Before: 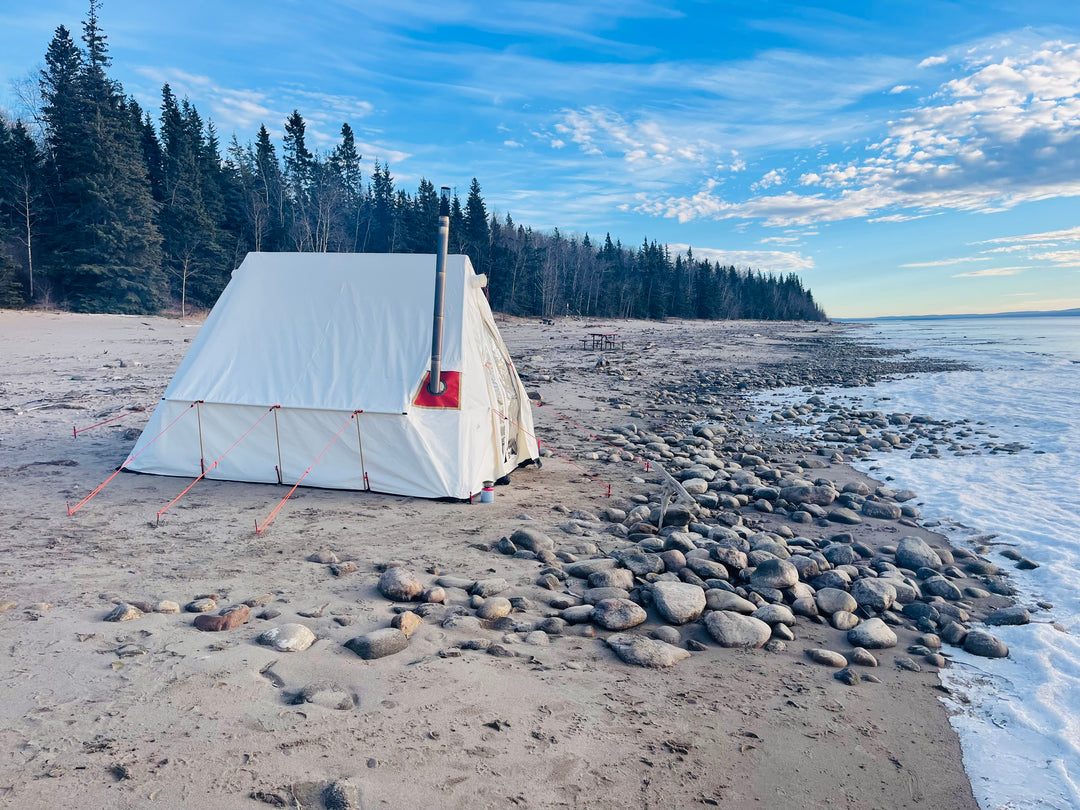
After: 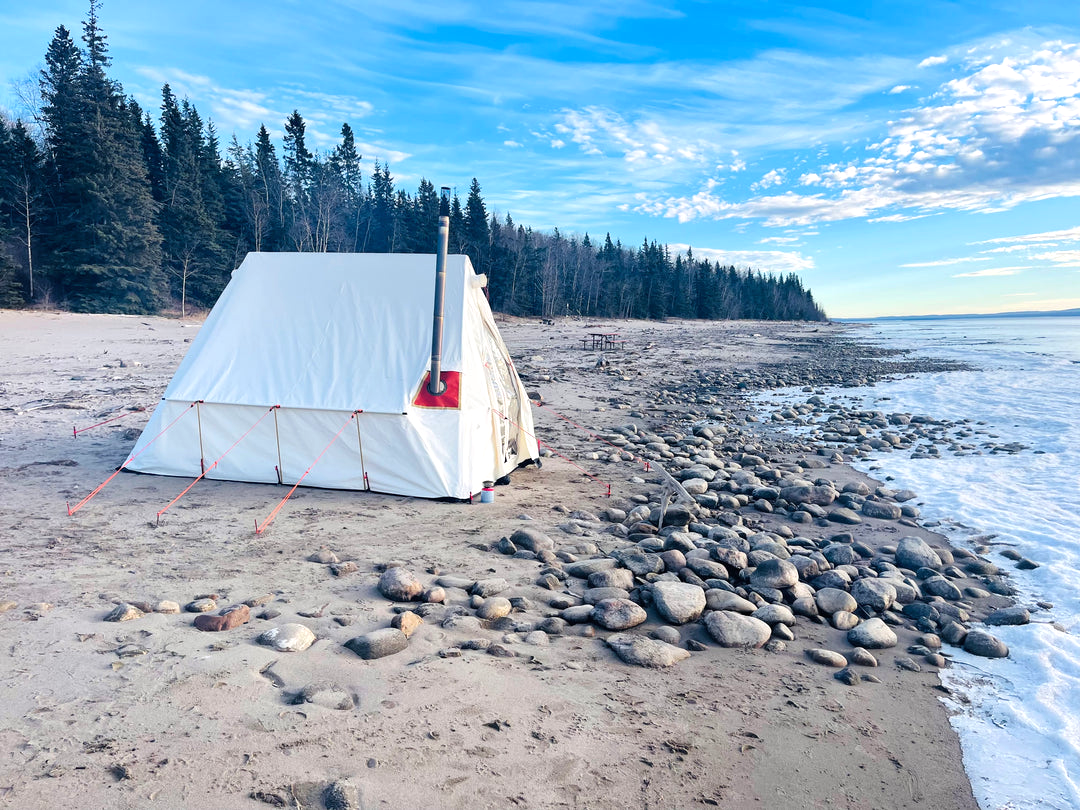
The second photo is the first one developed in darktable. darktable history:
tone equalizer: -8 EV -0.453 EV, -7 EV -0.385 EV, -6 EV -0.369 EV, -5 EV -0.213 EV, -3 EV 0.229 EV, -2 EV 0.335 EV, -1 EV 0.368 EV, +0 EV 0.397 EV
